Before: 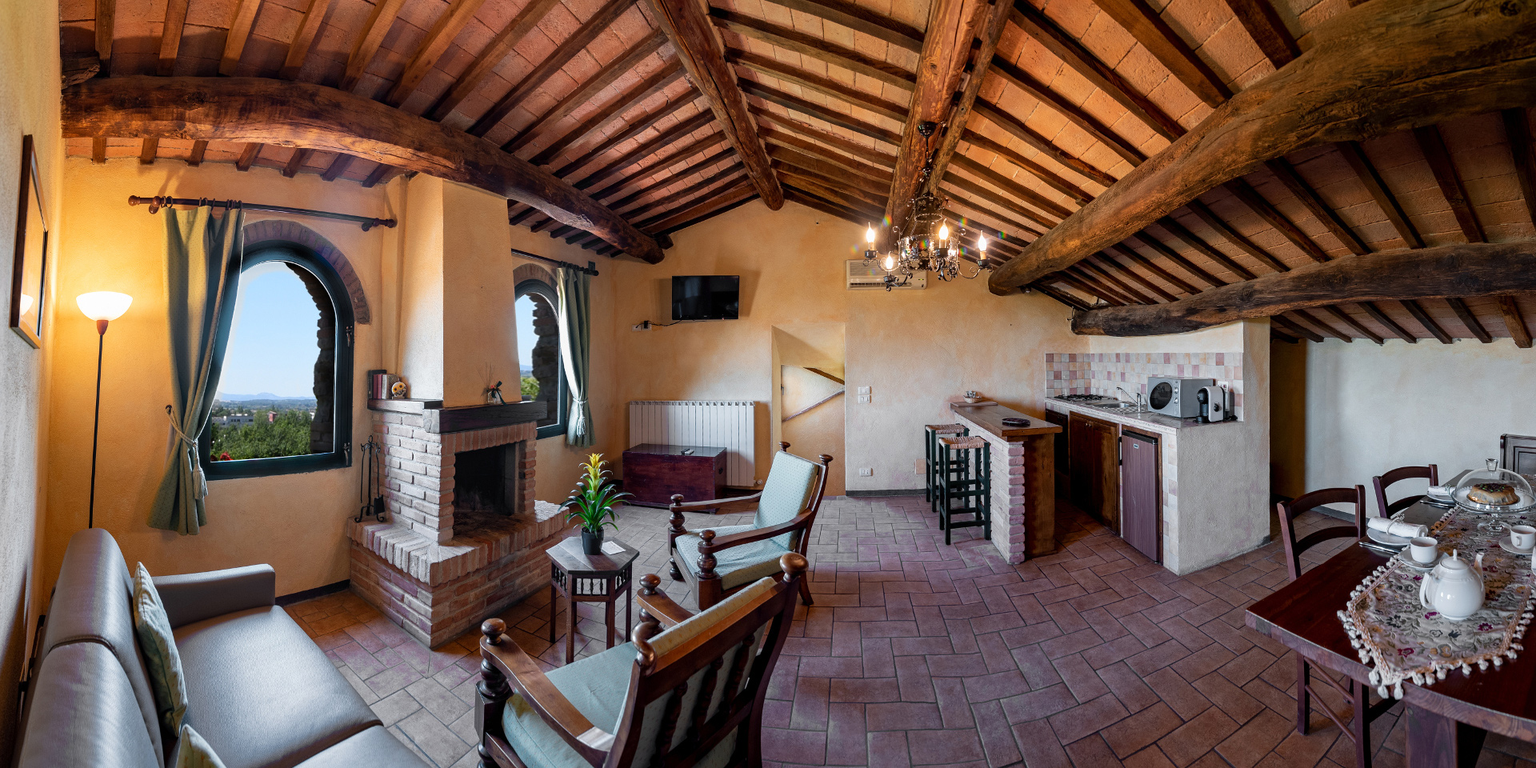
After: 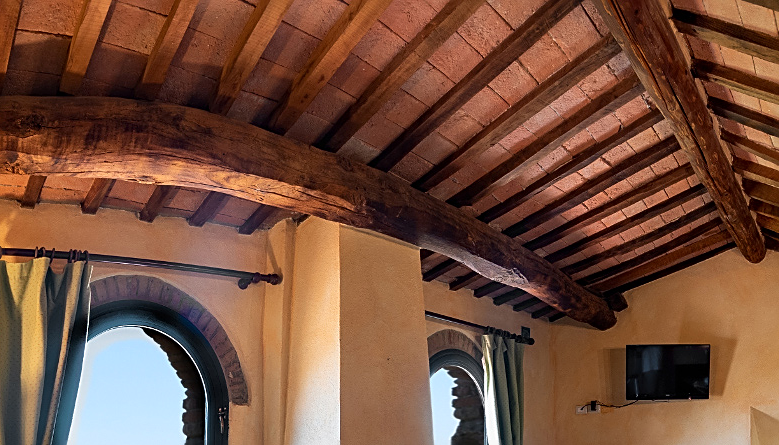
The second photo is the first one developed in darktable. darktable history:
crop and rotate: left 11.157%, top 0.083%, right 48.26%, bottom 53.5%
contrast brightness saturation: contrast 0.071
sharpen: on, module defaults
